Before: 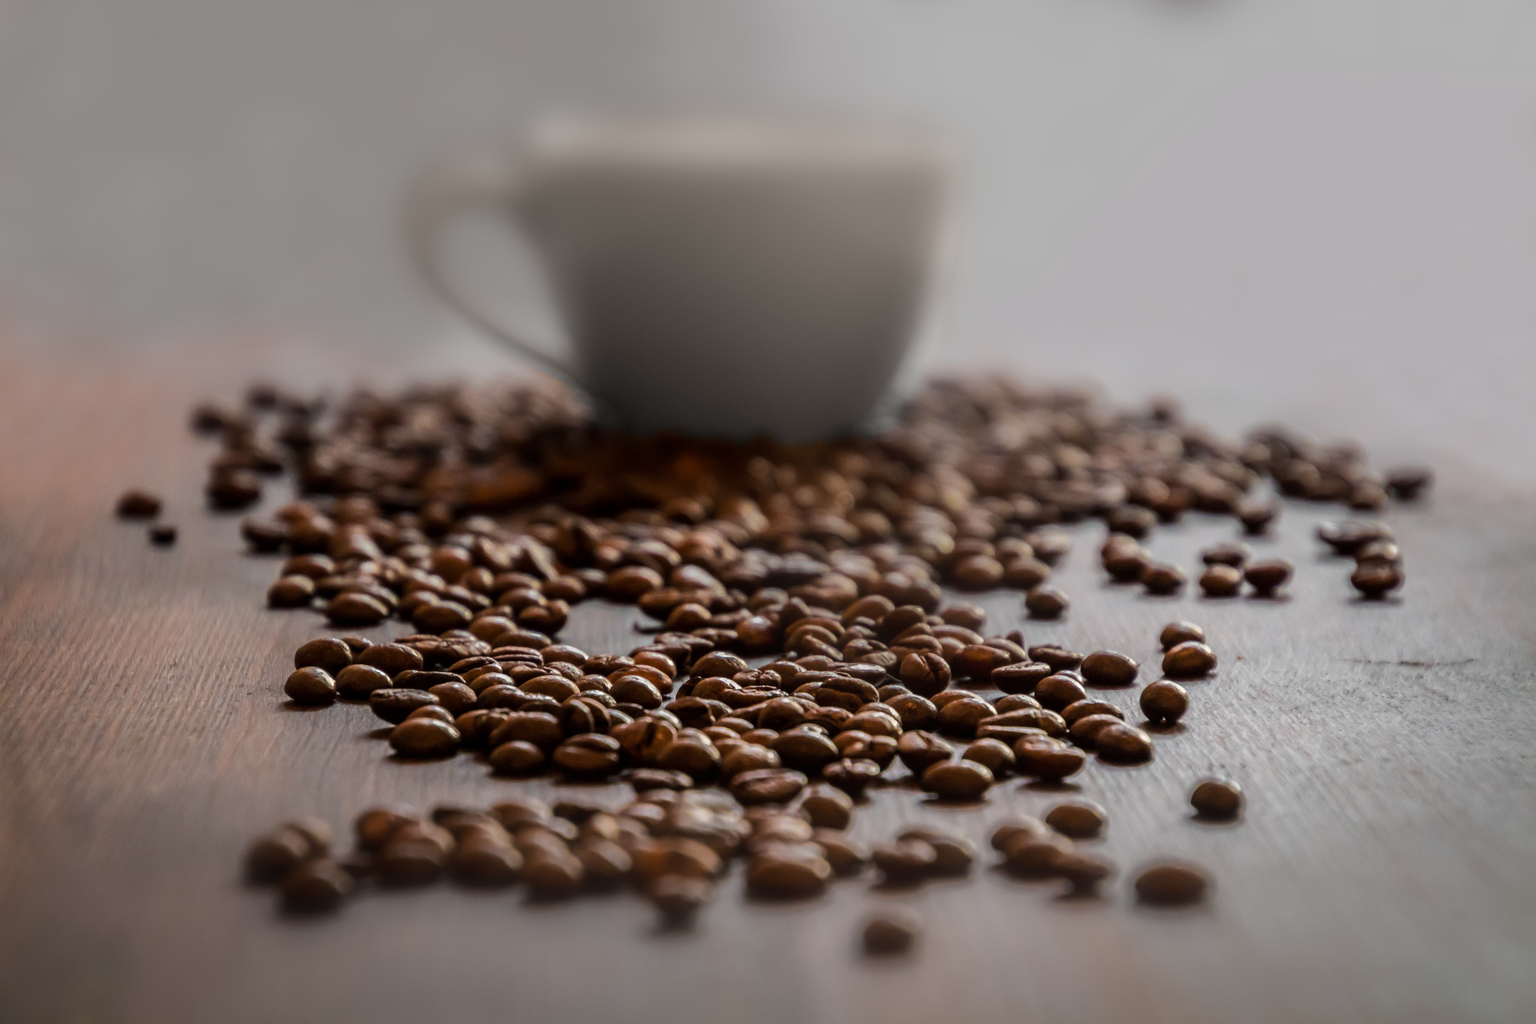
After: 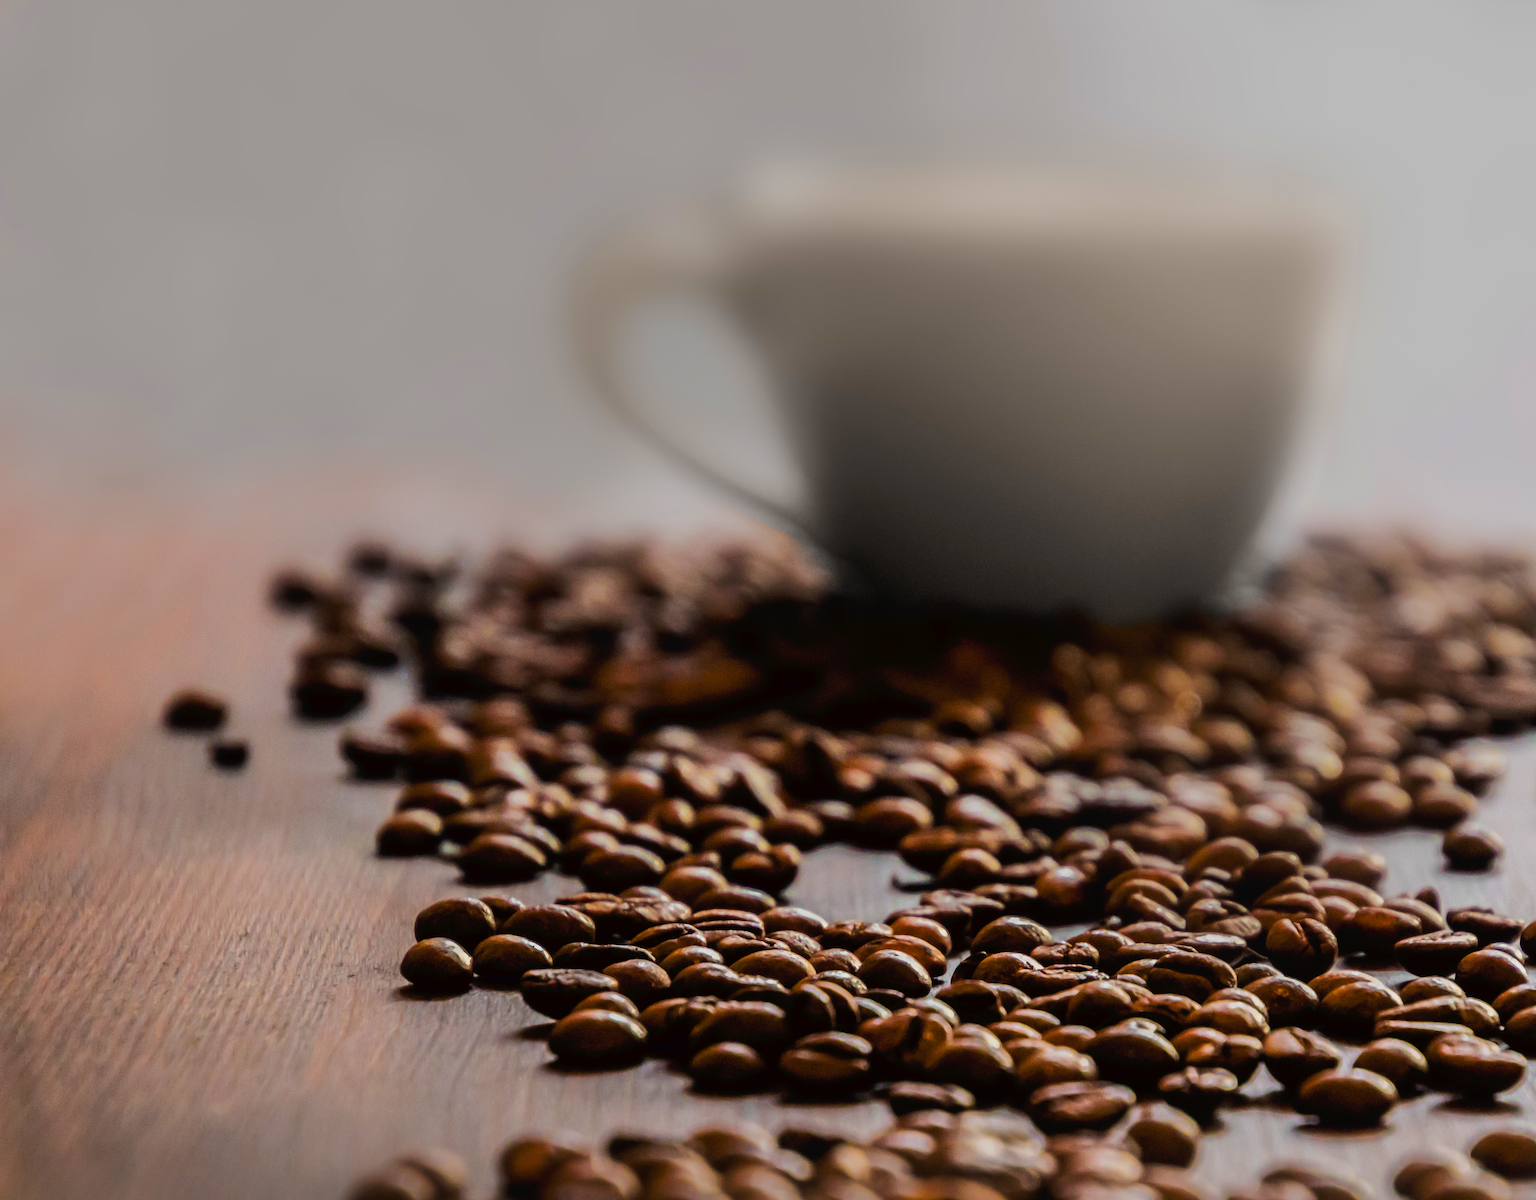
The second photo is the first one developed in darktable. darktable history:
filmic rgb: black relative exposure -7.65 EV, white relative exposure 4.56 EV, hardness 3.61, color science v6 (2022)
crop: right 28.885%, bottom 16.626%
color balance rgb: perceptual saturation grading › global saturation 30%, global vibrance 10%
tone curve: curves: ch0 [(0, 0) (0.003, 0.019) (0.011, 0.022) (0.025, 0.03) (0.044, 0.049) (0.069, 0.08) (0.1, 0.111) (0.136, 0.144) (0.177, 0.189) (0.224, 0.23) (0.277, 0.285) (0.335, 0.356) (0.399, 0.428) (0.468, 0.511) (0.543, 0.597) (0.623, 0.682) (0.709, 0.773) (0.801, 0.865) (0.898, 0.945) (1, 1)], preserve colors none
